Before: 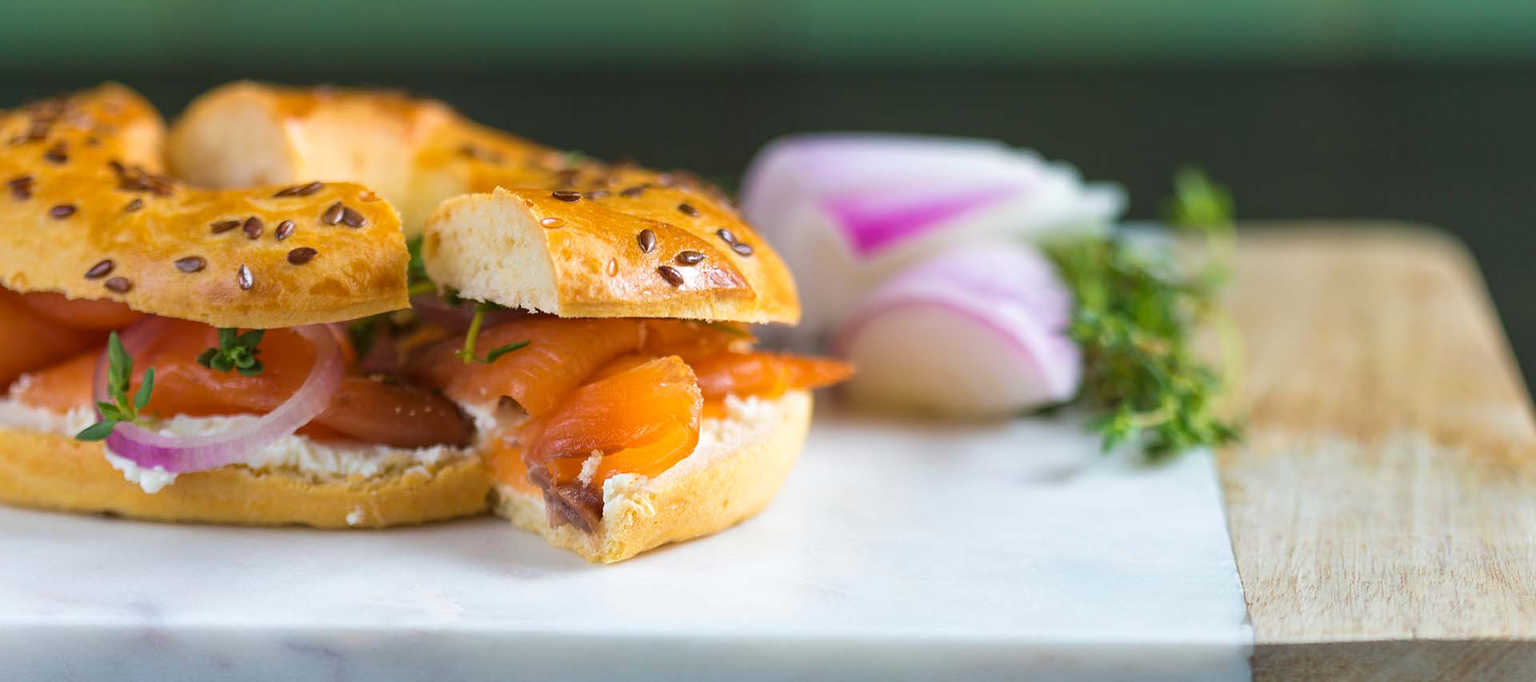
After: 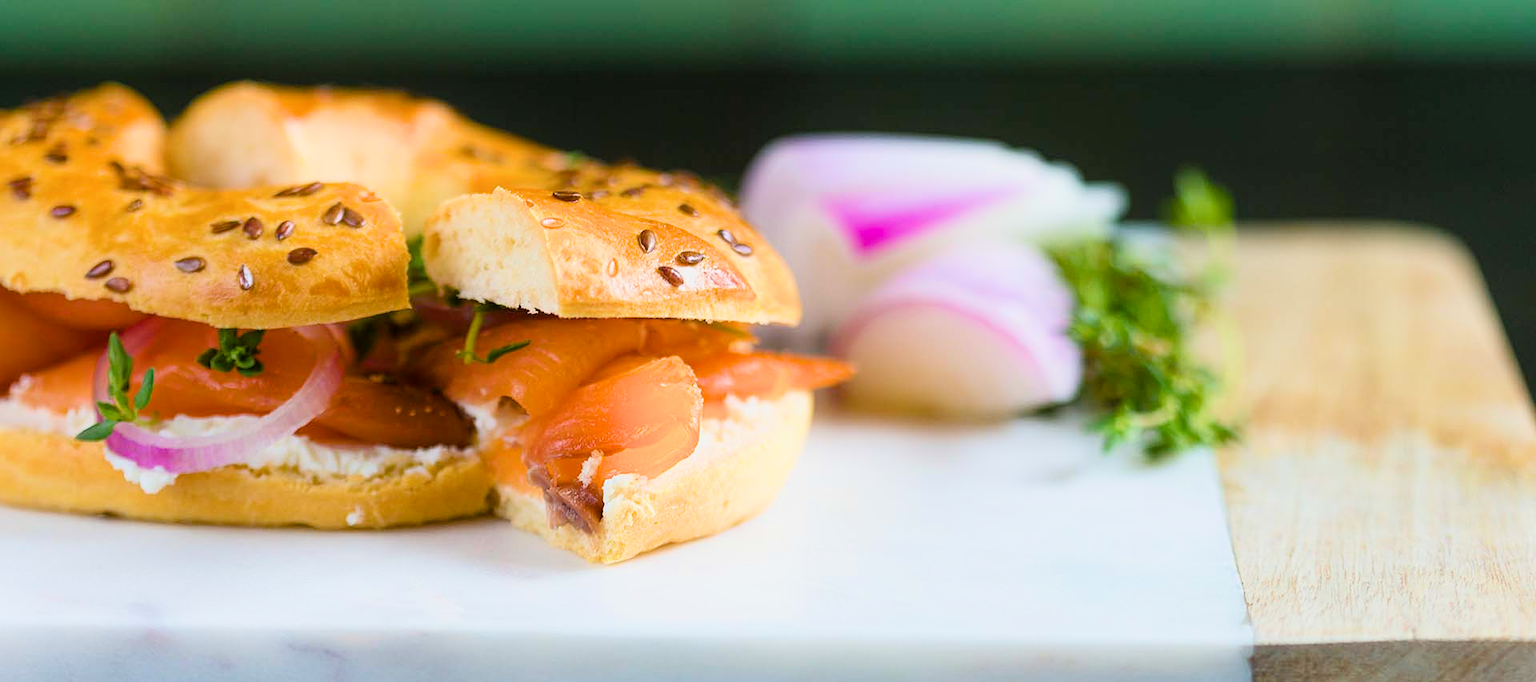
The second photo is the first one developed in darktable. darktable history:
contrast equalizer: y [[0.5, 0.486, 0.447, 0.446, 0.489, 0.5], [0.5 ×6], [0.5 ×6], [0 ×6], [0 ×6]]
filmic rgb: hardness 4.17, contrast 1.364, color science v6 (2022)
tone equalizer: on, module defaults
color balance rgb: perceptual saturation grading › global saturation 25%, perceptual saturation grading › highlights -50%, perceptual saturation grading › shadows 30%, perceptual brilliance grading › global brilliance 12%, global vibrance 20%
